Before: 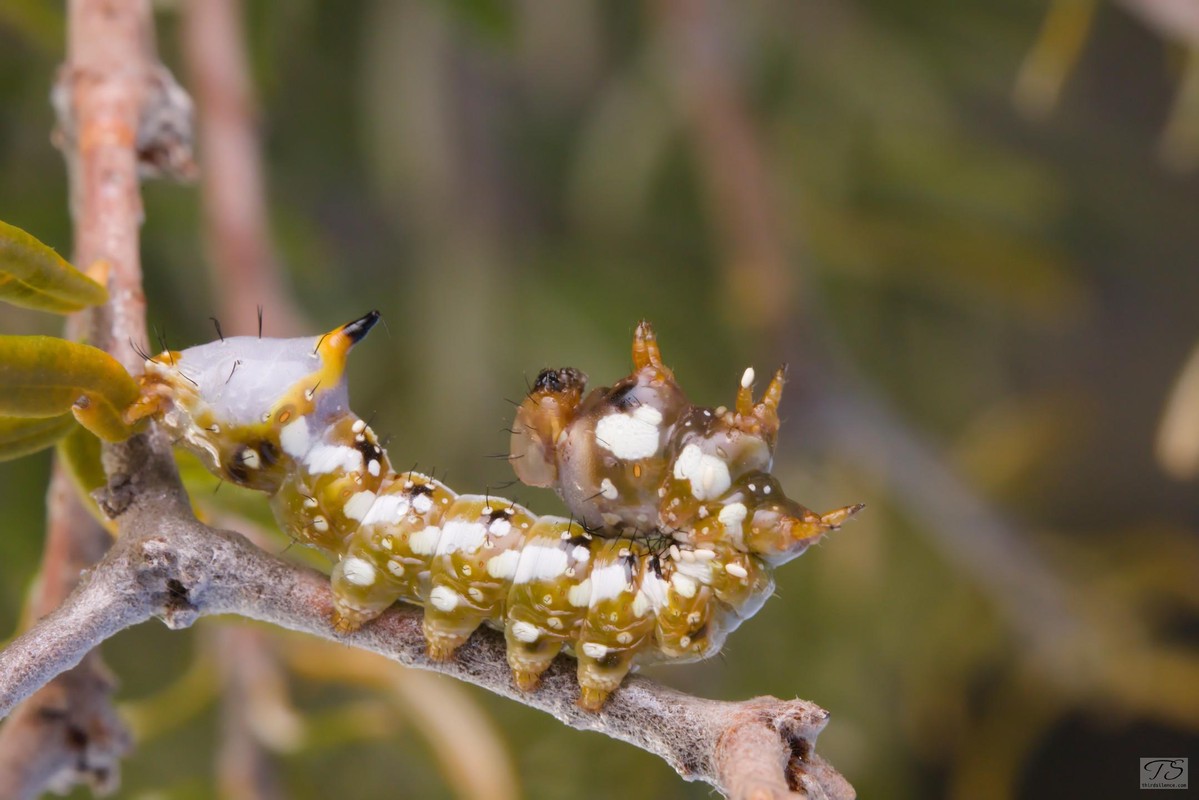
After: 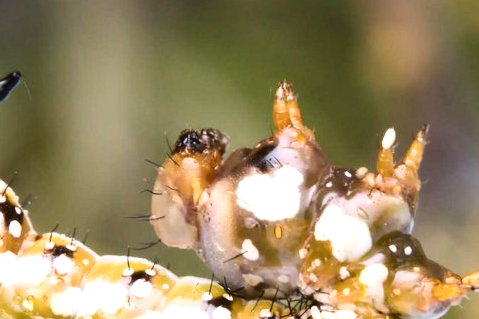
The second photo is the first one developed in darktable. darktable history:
exposure: black level correction 0, exposure 0.7 EV, compensate exposure bias true, compensate highlight preservation false
contrast brightness saturation: contrast 0.28
crop: left 30%, top 30%, right 30%, bottom 30%
